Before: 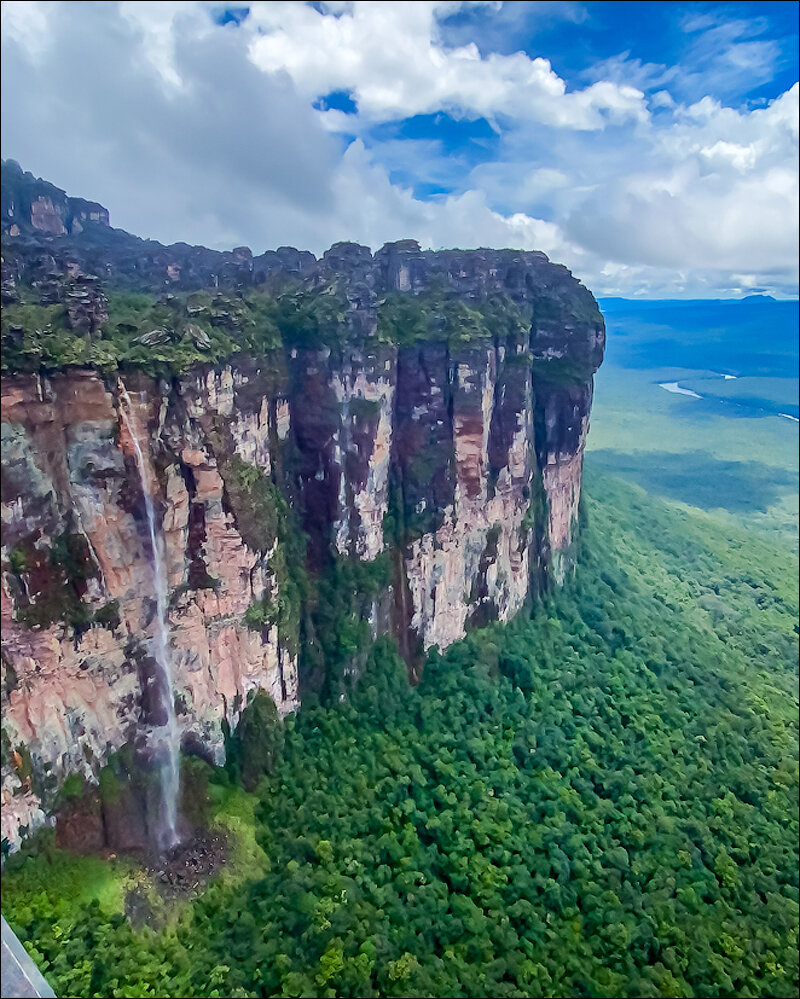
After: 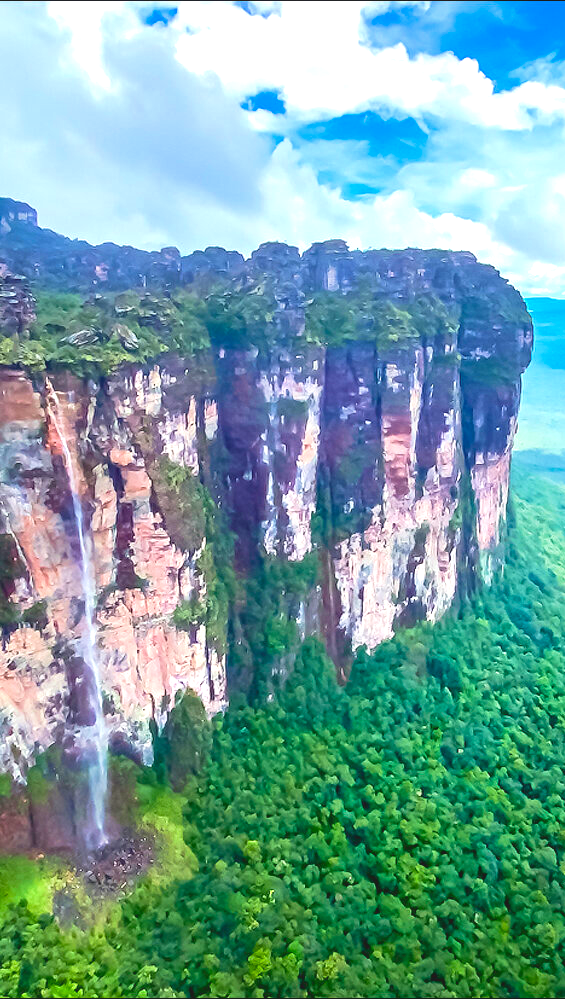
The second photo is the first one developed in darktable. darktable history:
exposure: black level correction 0, exposure 1.194 EV, compensate highlight preservation false
crop and rotate: left 9.005%, right 20.25%
contrast brightness saturation: contrast 0.042, saturation 0.163
local contrast: highlights 69%, shadows 66%, detail 80%, midtone range 0.324
color zones: curves: ch0 [(0, 0.5) (0.143, 0.5) (0.286, 0.5) (0.429, 0.5) (0.571, 0.5) (0.714, 0.476) (0.857, 0.5) (1, 0.5)]; ch2 [(0, 0.5) (0.143, 0.5) (0.286, 0.5) (0.429, 0.5) (0.571, 0.5) (0.714, 0.487) (0.857, 0.5) (1, 0.5)]
velvia: strength 14.43%
